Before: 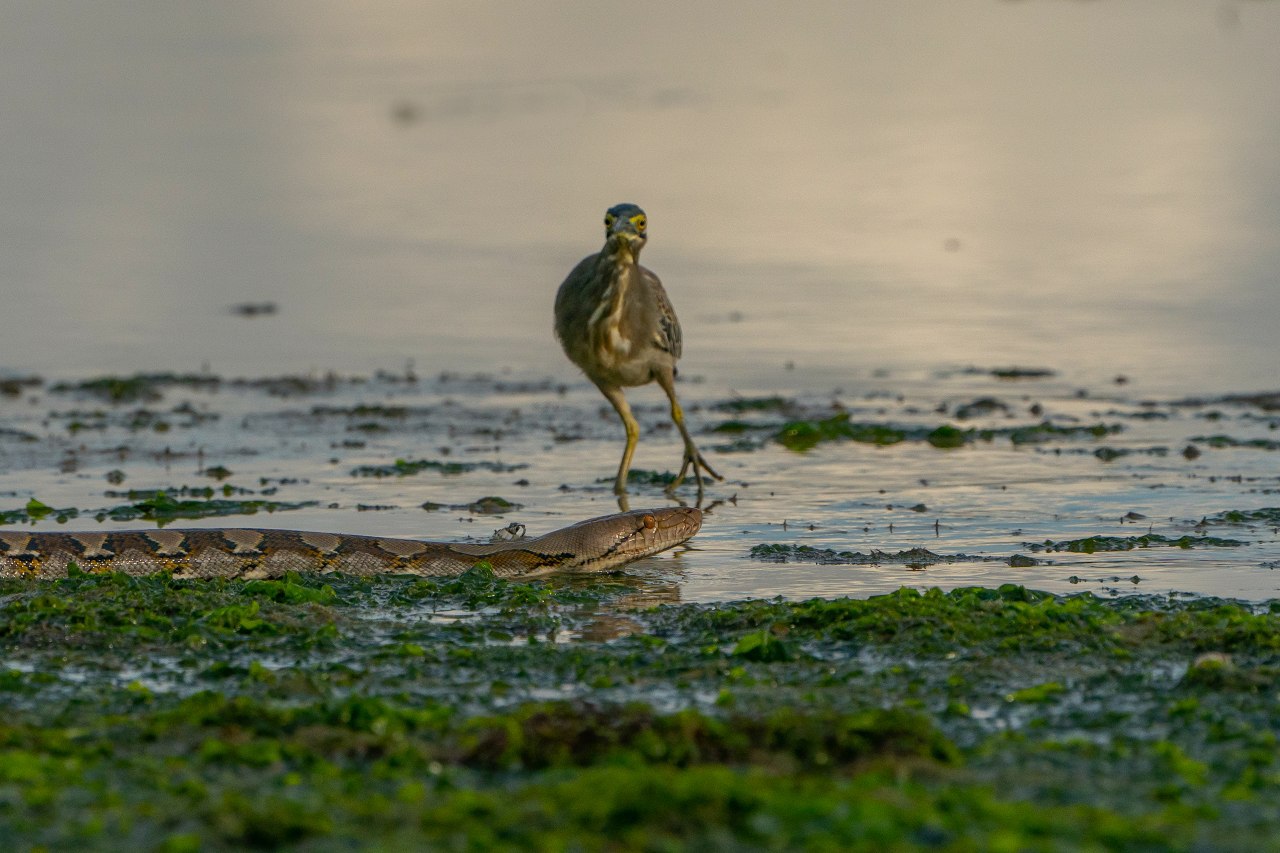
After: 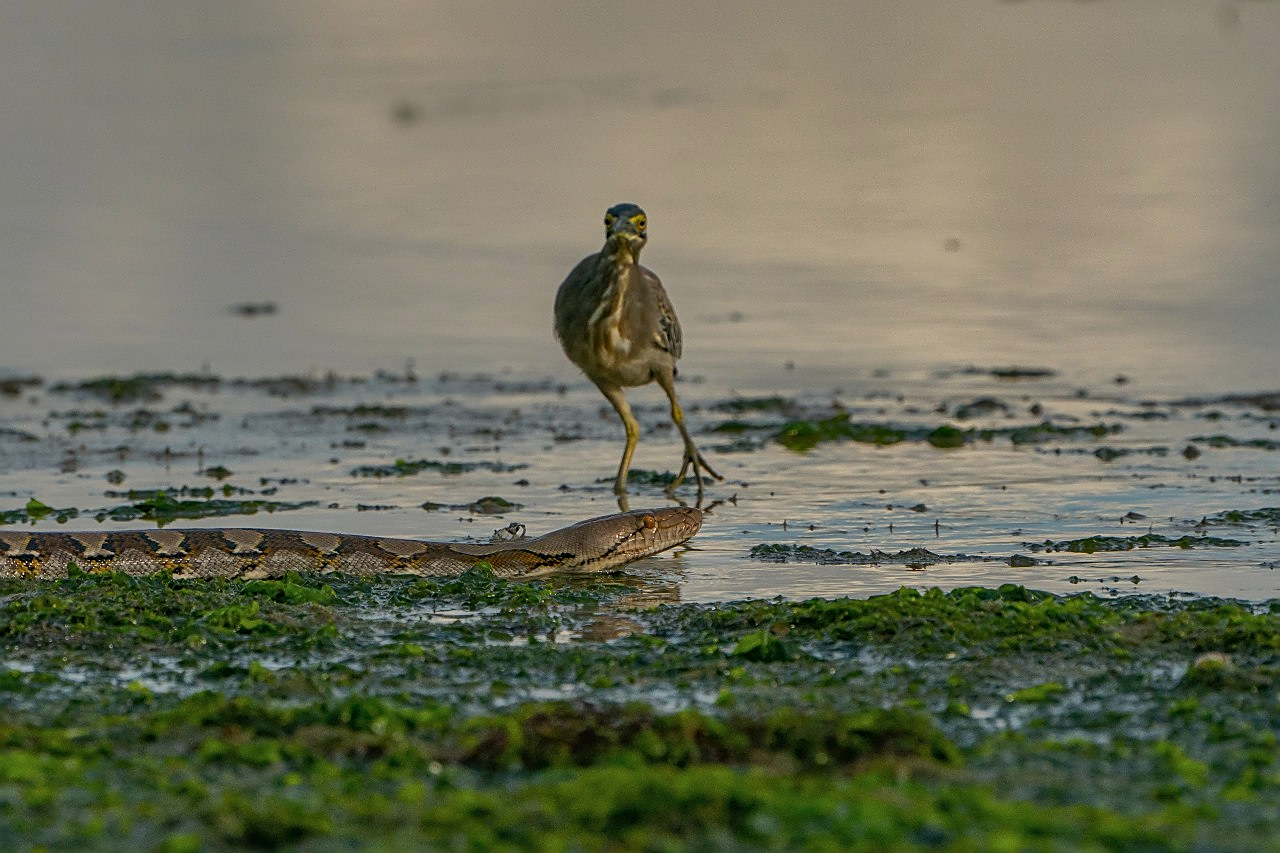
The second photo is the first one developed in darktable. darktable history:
shadows and highlights: white point adjustment -3.64, highlights -63.34, highlights color adjustment 42%, soften with gaussian
color zones: curves: ch0 [(0.25, 0.5) (0.428, 0.473) (0.75, 0.5)]; ch1 [(0.243, 0.479) (0.398, 0.452) (0.75, 0.5)]
sharpen: on, module defaults
